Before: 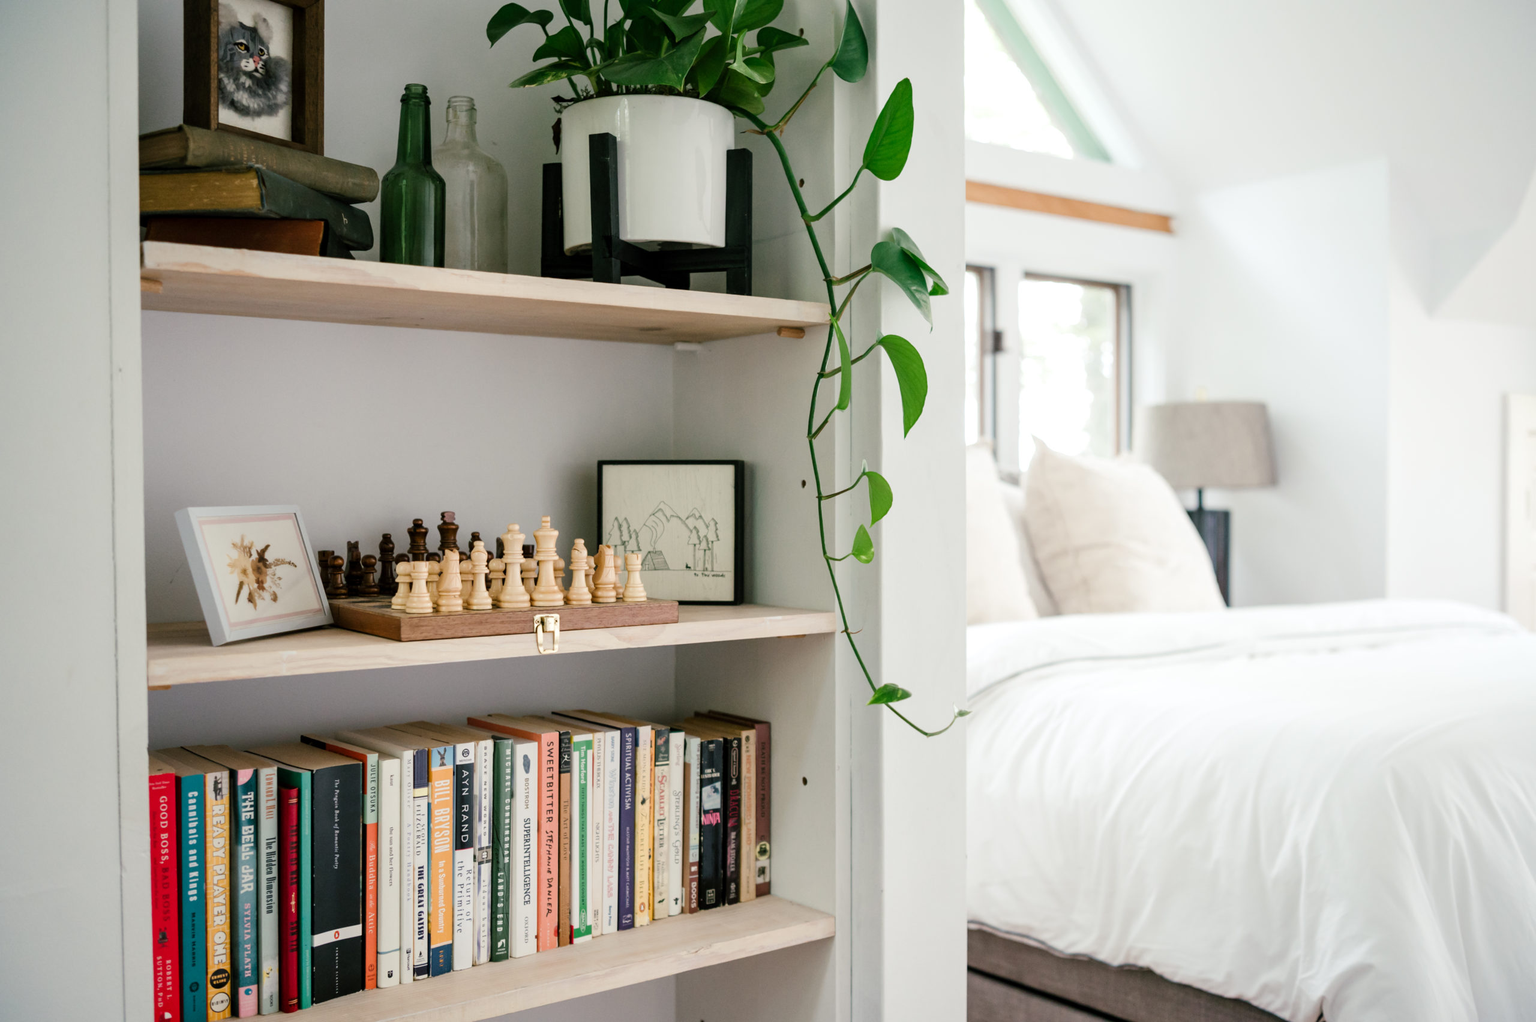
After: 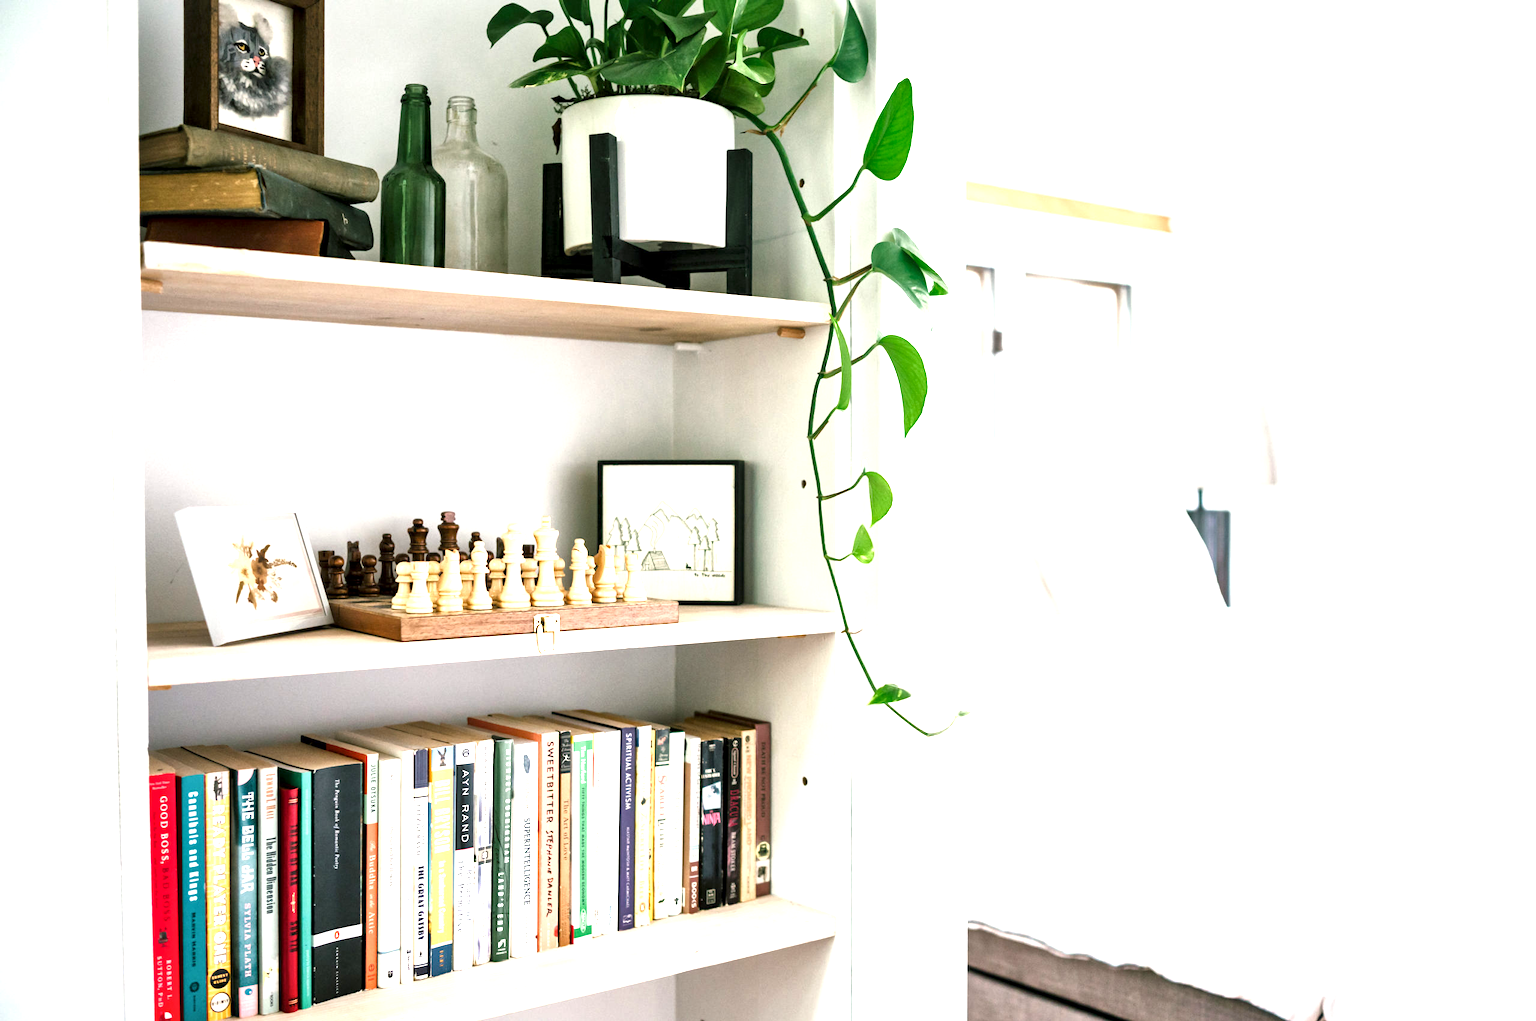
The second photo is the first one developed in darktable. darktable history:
local contrast: mode bilateral grid, contrast 50, coarseness 50, detail 150%, midtone range 0.2
contrast brightness saturation: saturation -0.04
exposure: black level correction 0, exposure 1.45 EV, compensate exposure bias true, compensate highlight preservation false
